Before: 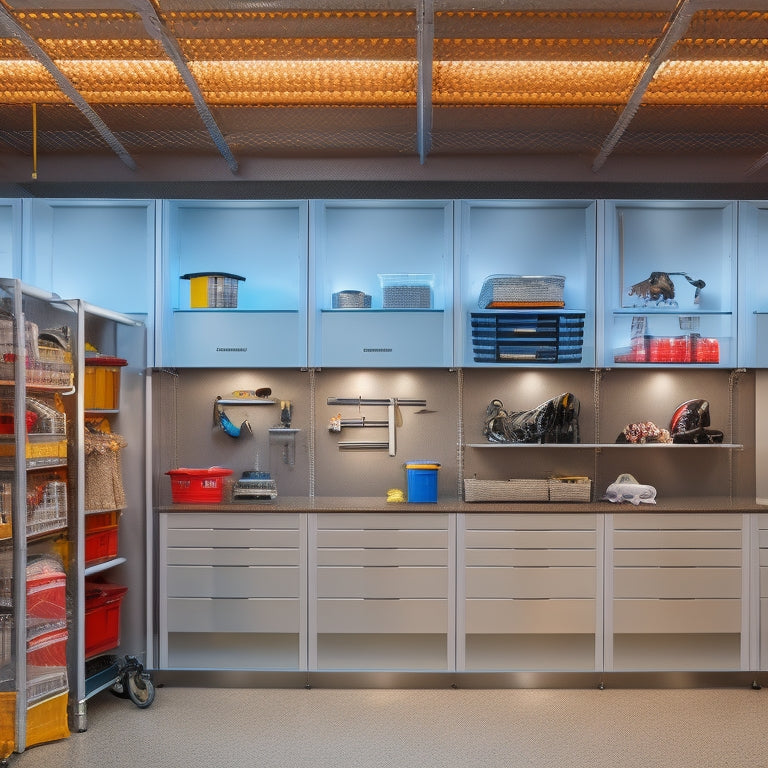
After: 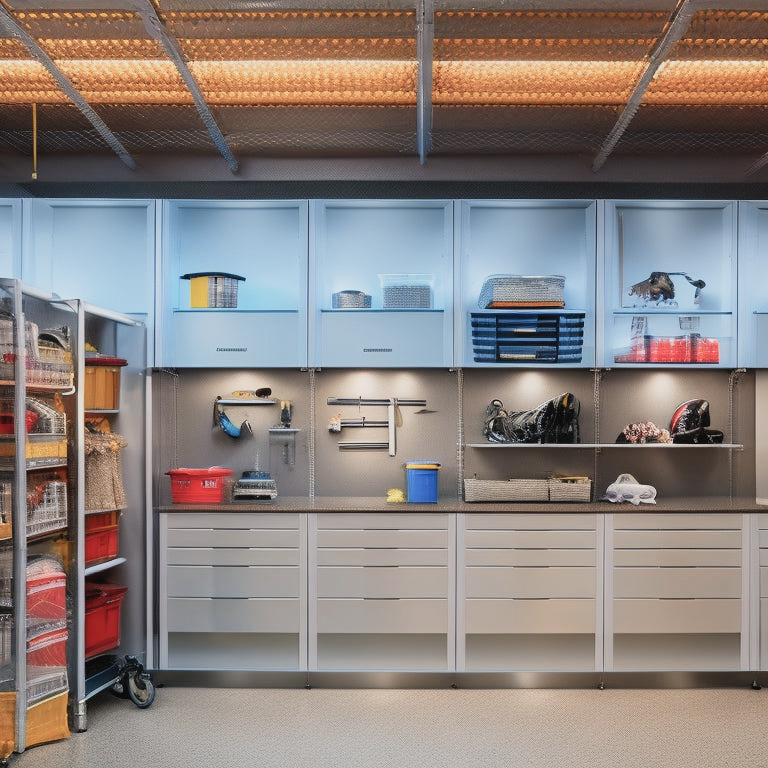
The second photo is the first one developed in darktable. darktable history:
tone equalizer: mask exposure compensation -0.492 EV
tone curve: curves: ch0 [(0, 0.028) (0.138, 0.156) (0.468, 0.516) (0.754, 0.823) (1, 1)], preserve colors none
color balance rgb: shadows lift › chroma 3.296%, shadows lift › hue 240.7°, linear chroma grading › shadows -1.964%, linear chroma grading › highlights -14.937%, linear chroma grading › global chroma -9.709%, linear chroma grading › mid-tones -10.293%, perceptual saturation grading › global saturation -0.155%, contrast -10.596%
filmic rgb: black relative exposure -16 EV, white relative exposure 5.26 EV, hardness 5.9, contrast 1.257, color science v6 (2022)
